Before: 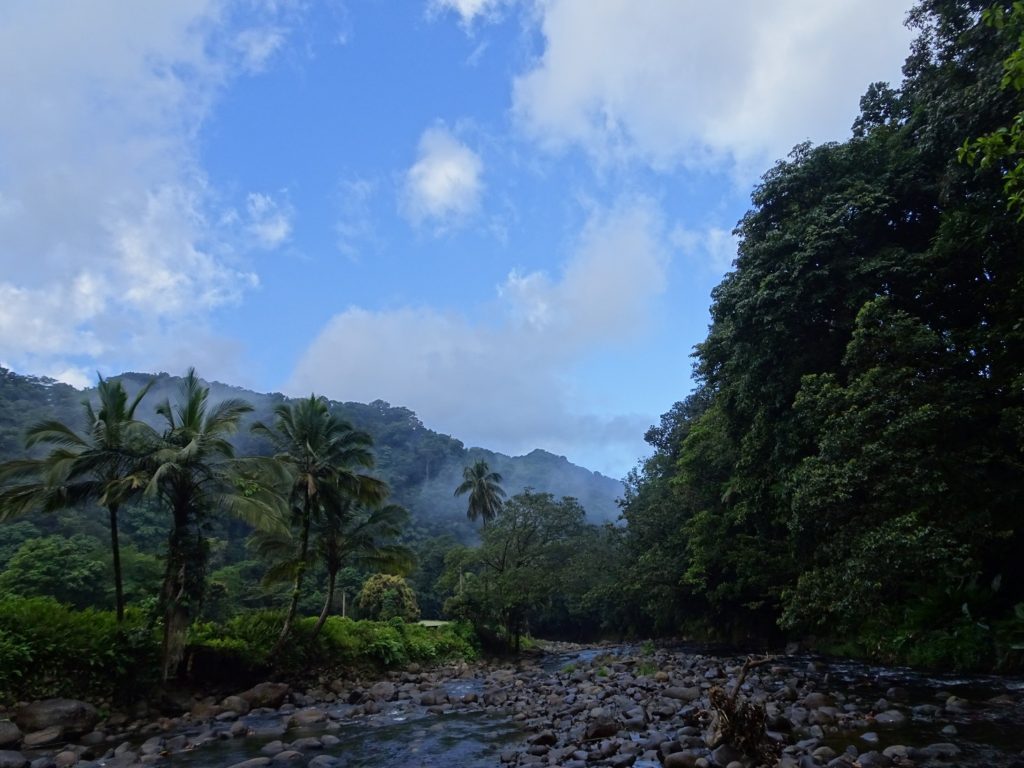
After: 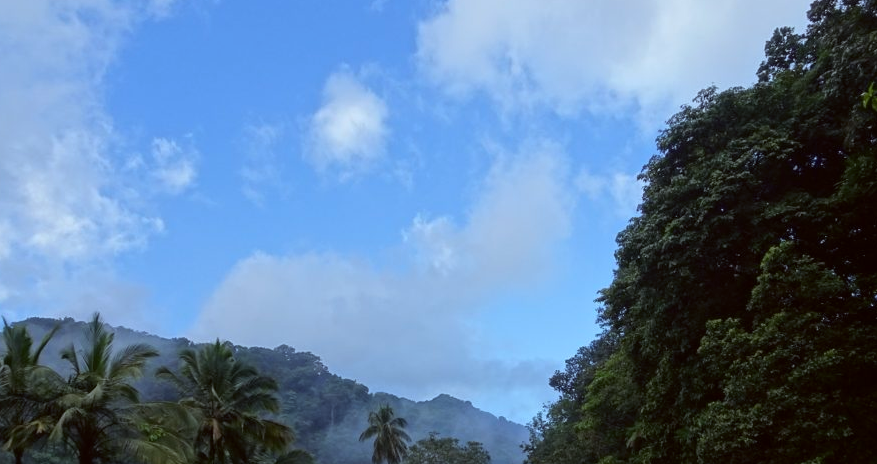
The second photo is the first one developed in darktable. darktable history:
color correction: highlights a* -3.28, highlights b* -6.24, shadows a* 3.1, shadows b* 5.19
crop and rotate: left 9.345%, top 7.22%, right 4.982%, bottom 32.331%
